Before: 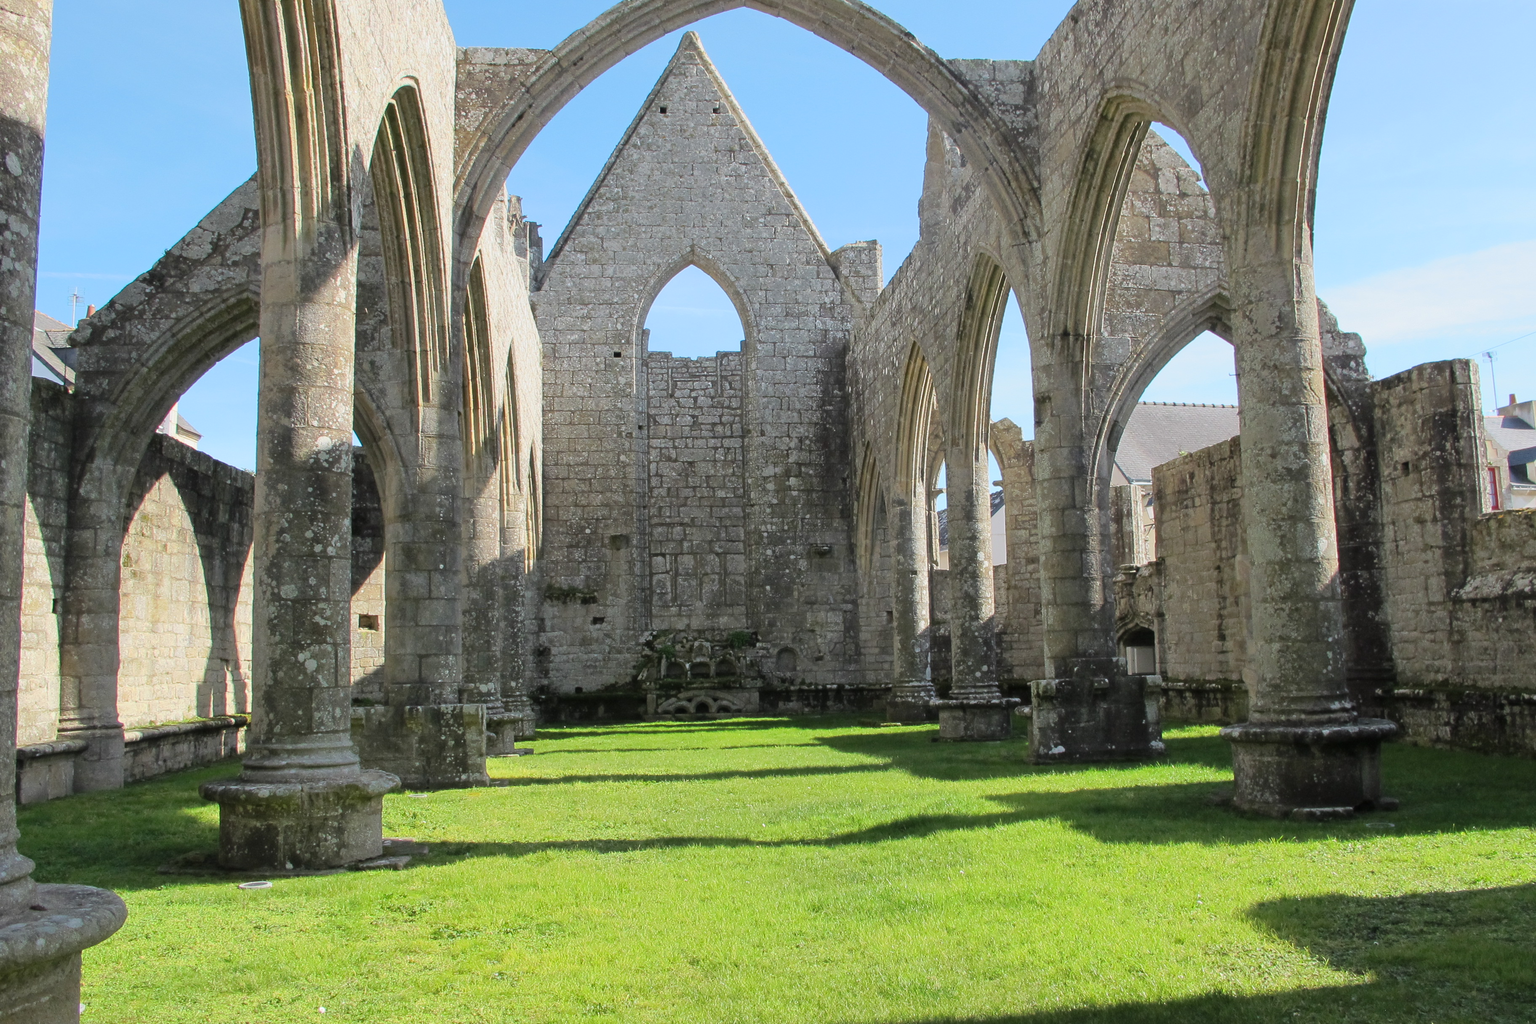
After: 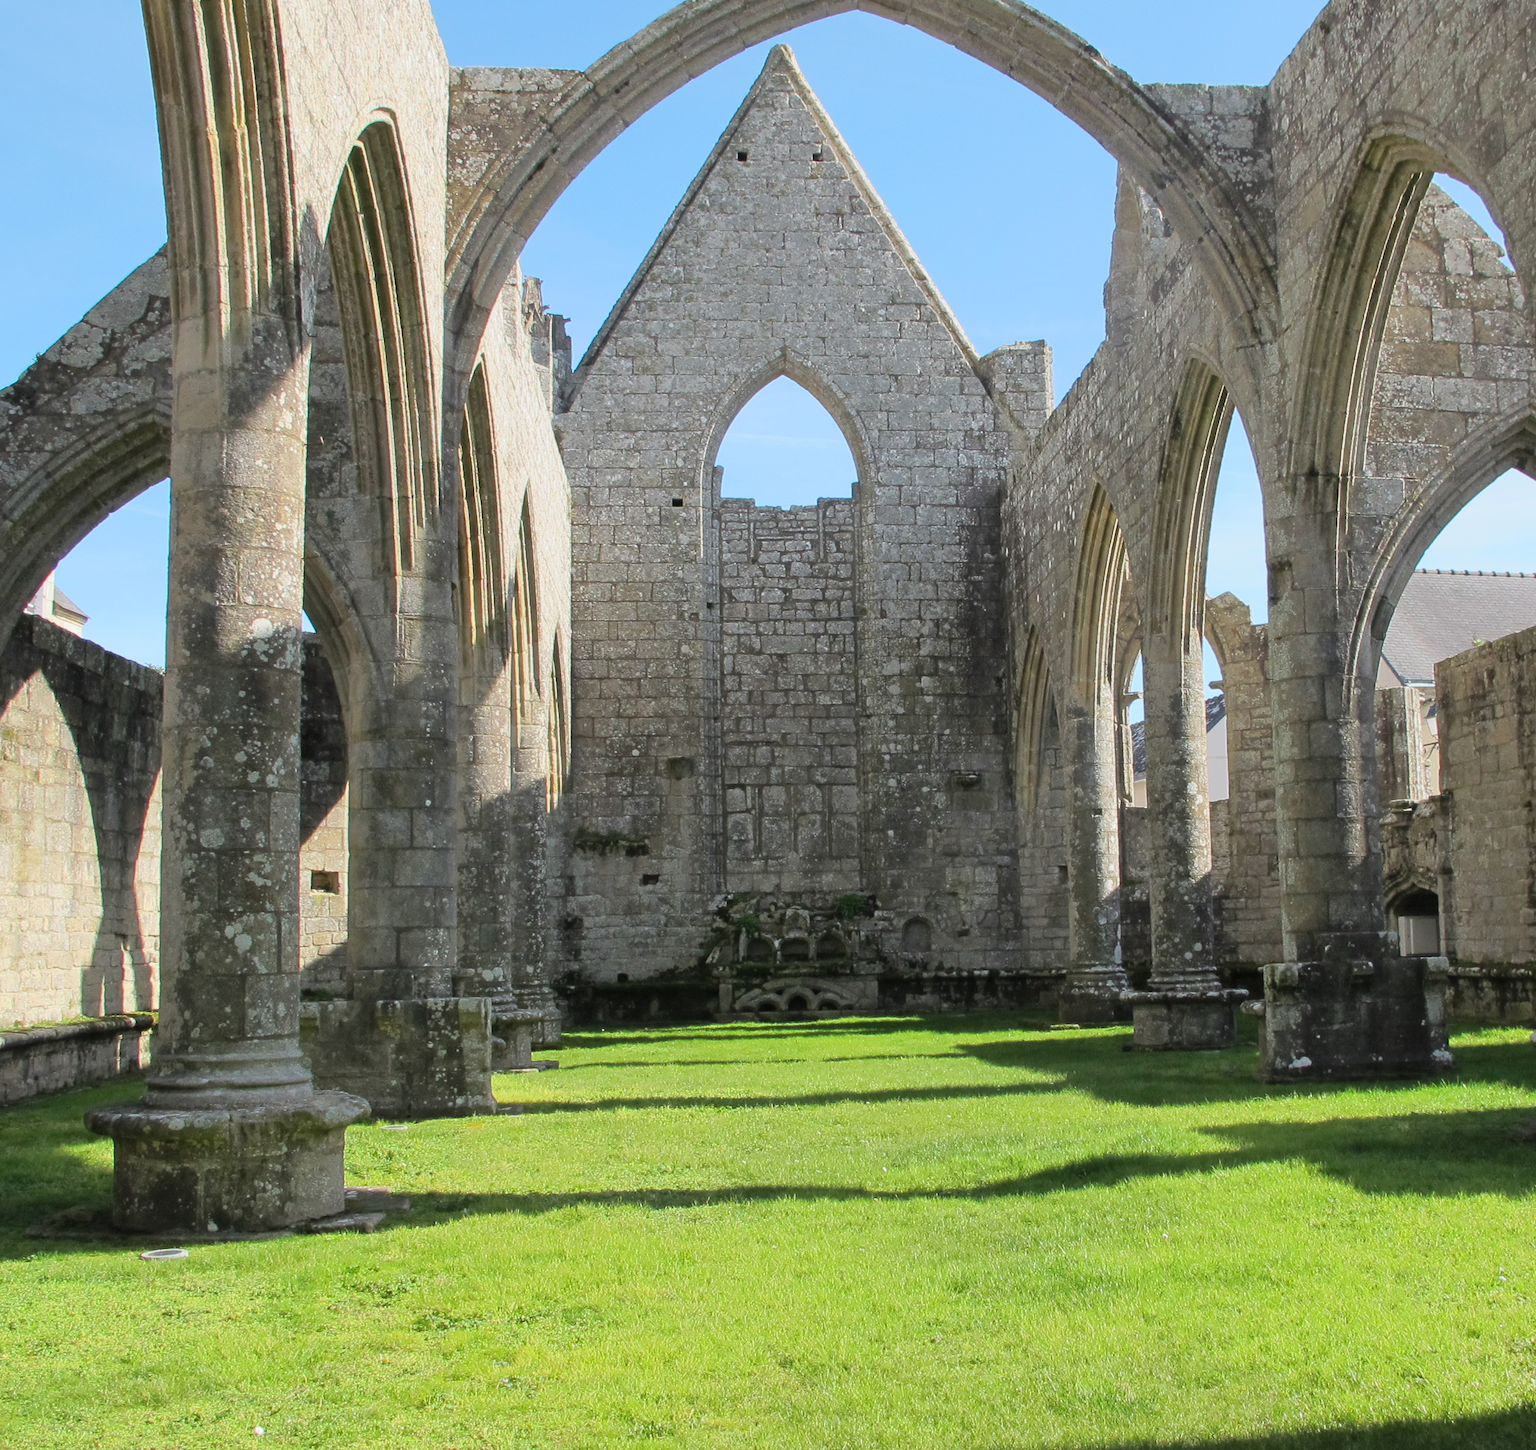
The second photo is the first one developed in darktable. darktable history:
crop and rotate: left 9.079%, right 20.323%
